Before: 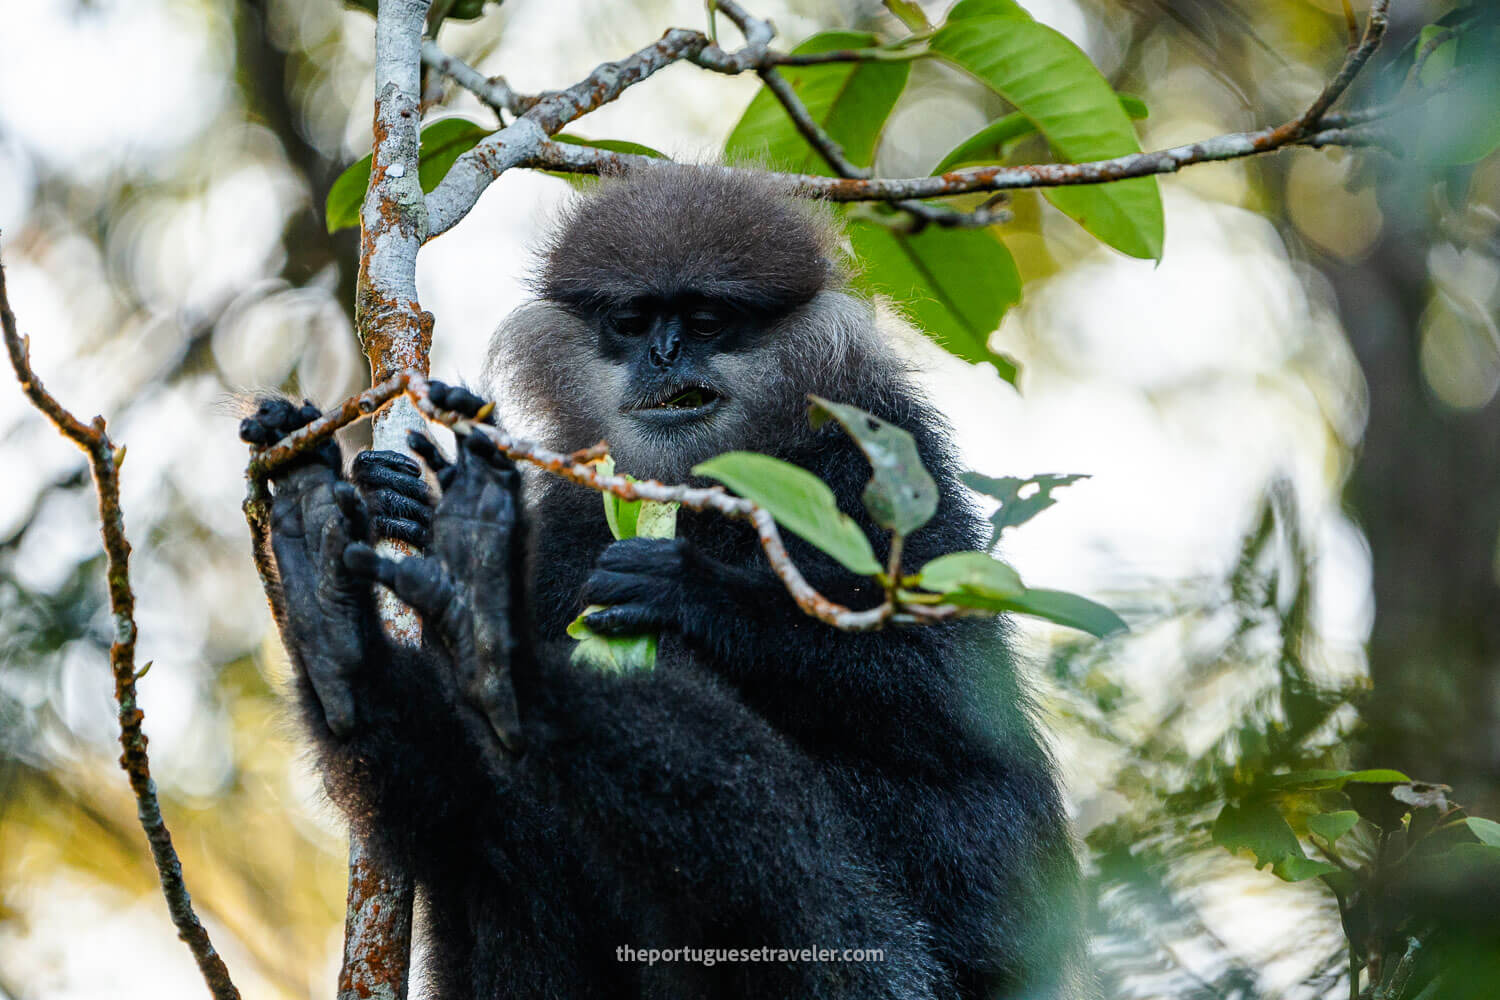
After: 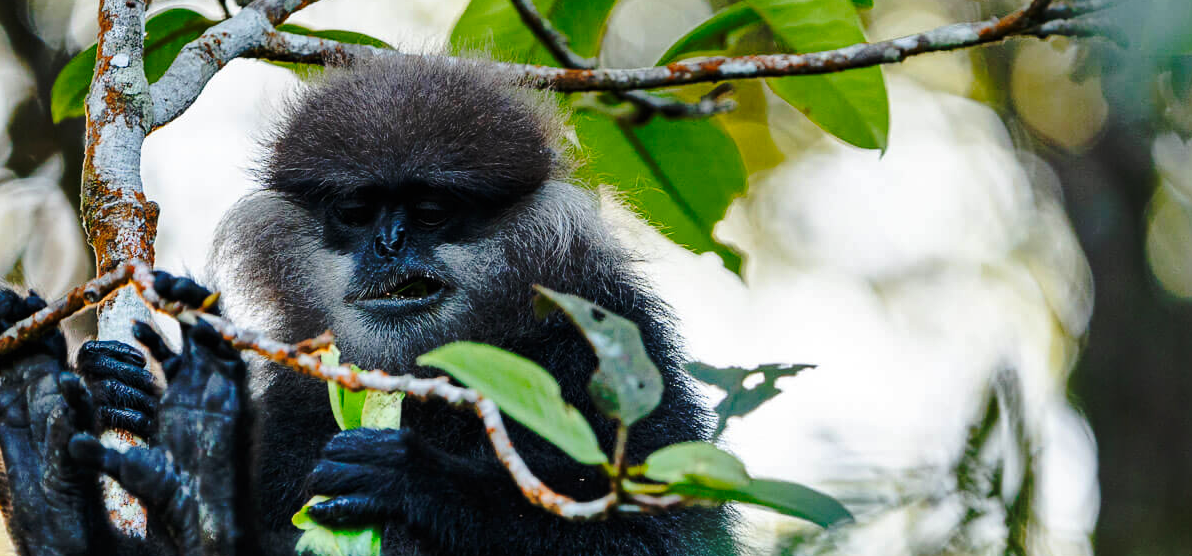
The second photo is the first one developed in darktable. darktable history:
base curve: curves: ch0 [(0, 0) (0.073, 0.04) (0.157, 0.139) (0.492, 0.492) (0.758, 0.758) (1, 1)], preserve colors none
shadows and highlights: low approximation 0.01, soften with gaussian
crop: left 18.38%, top 11.092%, right 2.134%, bottom 33.217%
